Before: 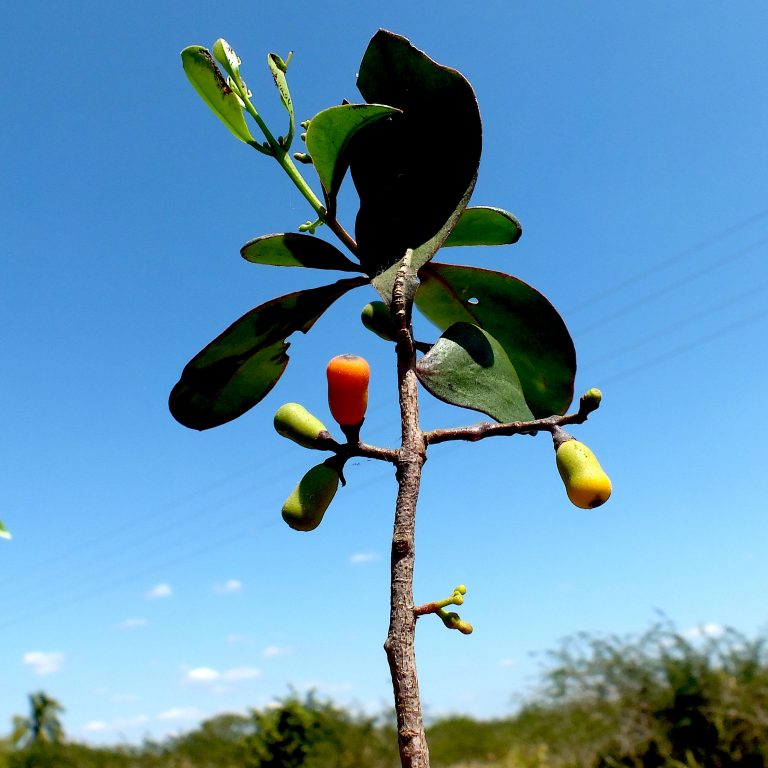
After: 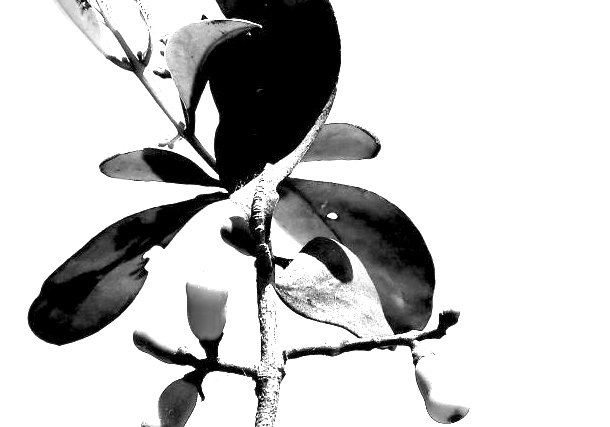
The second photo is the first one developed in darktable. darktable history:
crop: left 18.38%, top 11.092%, right 2.134%, bottom 33.217%
exposure: black level correction 0.001, exposure 2.607 EV, compensate exposure bias true, compensate highlight preservation false
monochrome: a -3.63, b -0.465
white balance: red 0.98, blue 1.61
